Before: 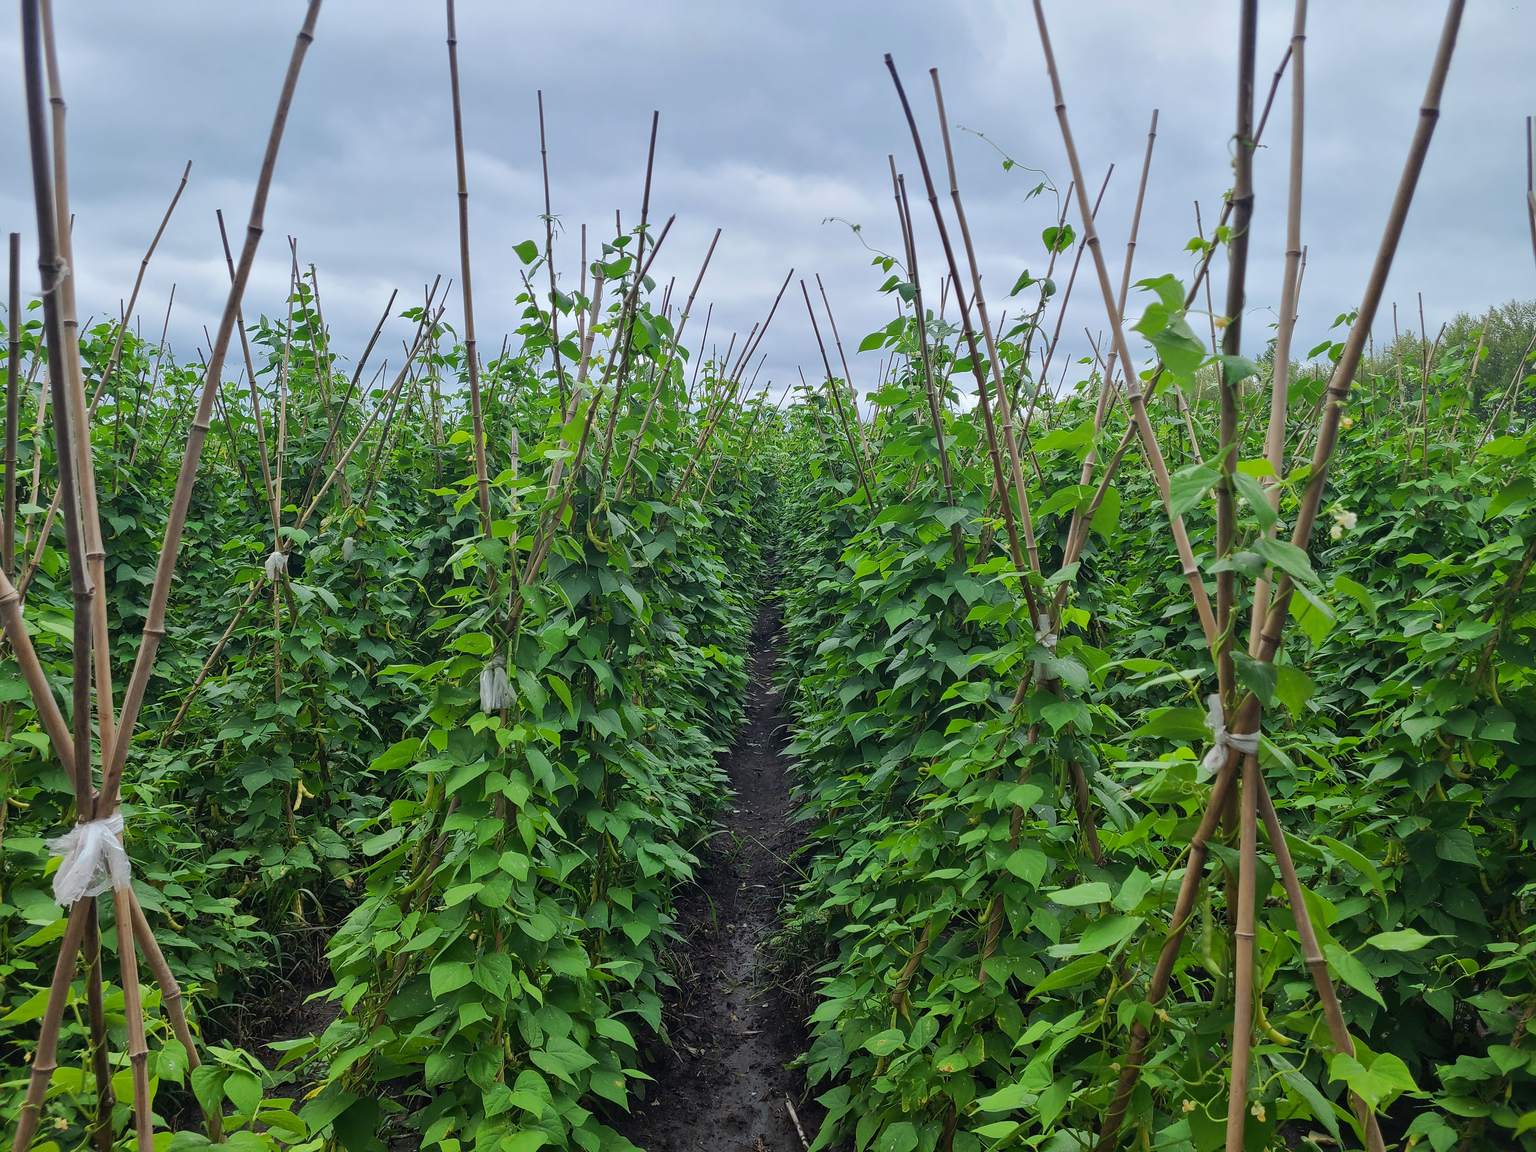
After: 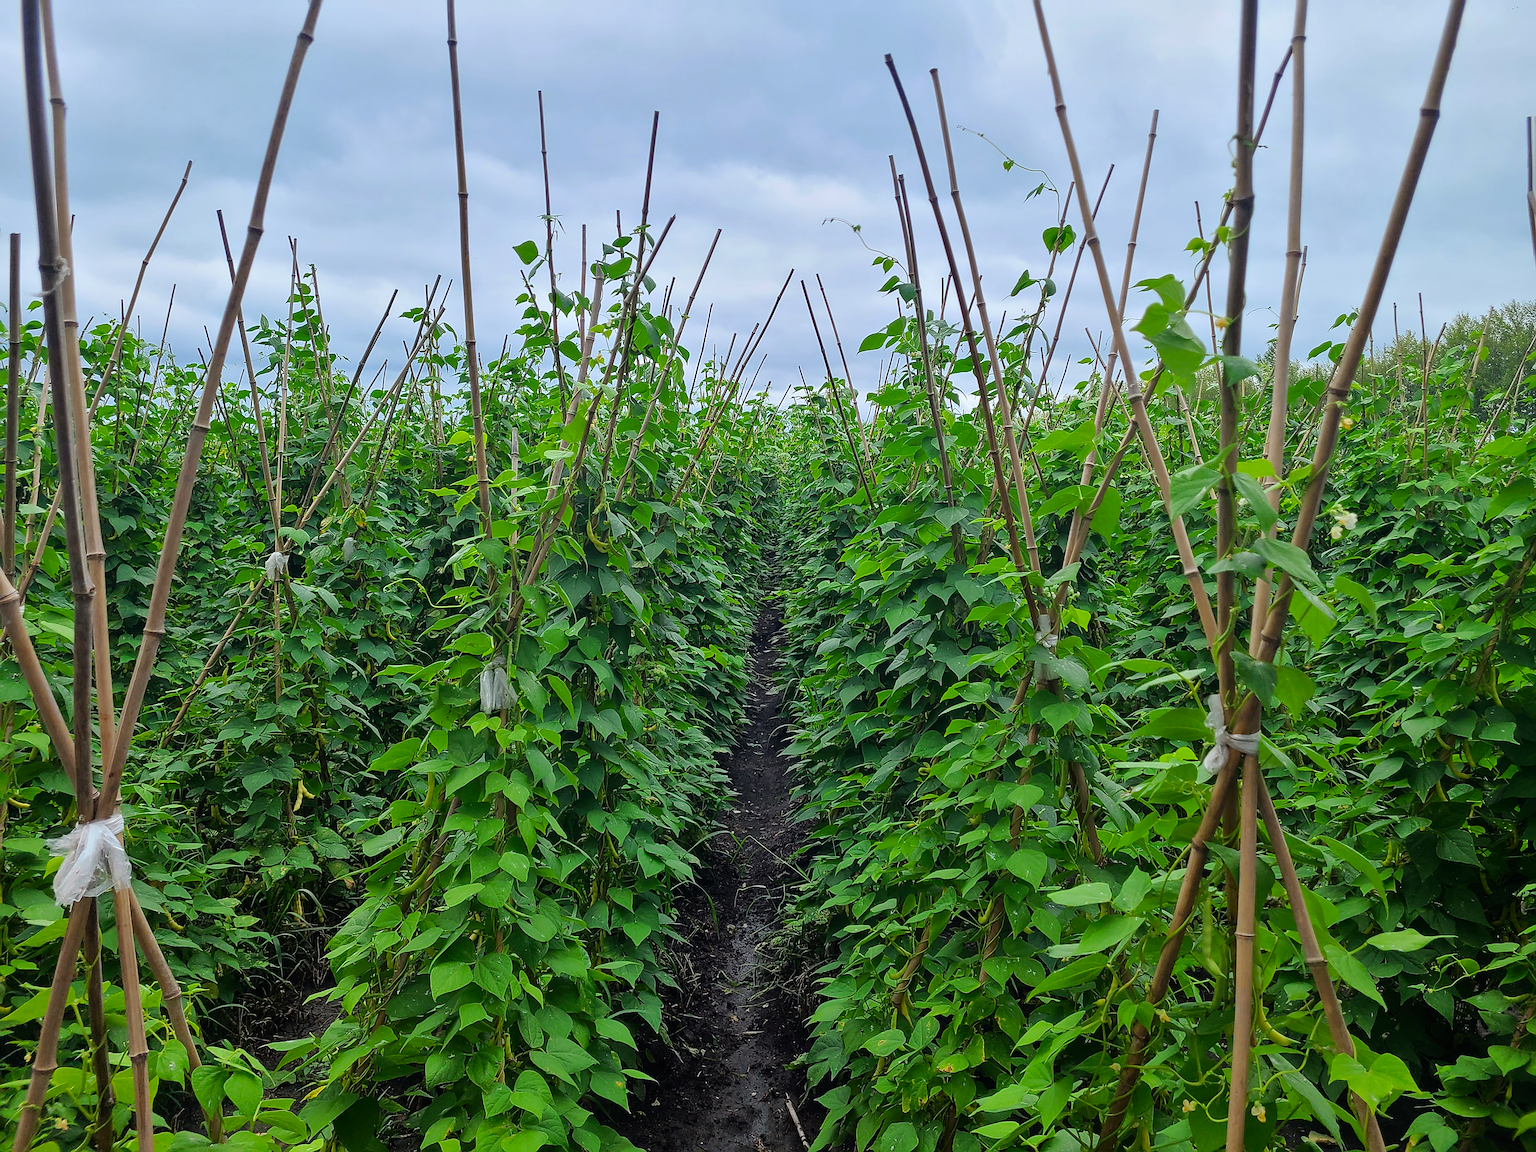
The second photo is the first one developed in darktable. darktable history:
sharpen: on, module defaults
tone equalizer: -8 EV -1.81 EV, -7 EV -1.15 EV, -6 EV -1.58 EV, edges refinement/feathering 500, mask exposure compensation -1.57 EV, preserve details guided filter
contrast brightness saturation: contrast 0.079, saturation 0.203
